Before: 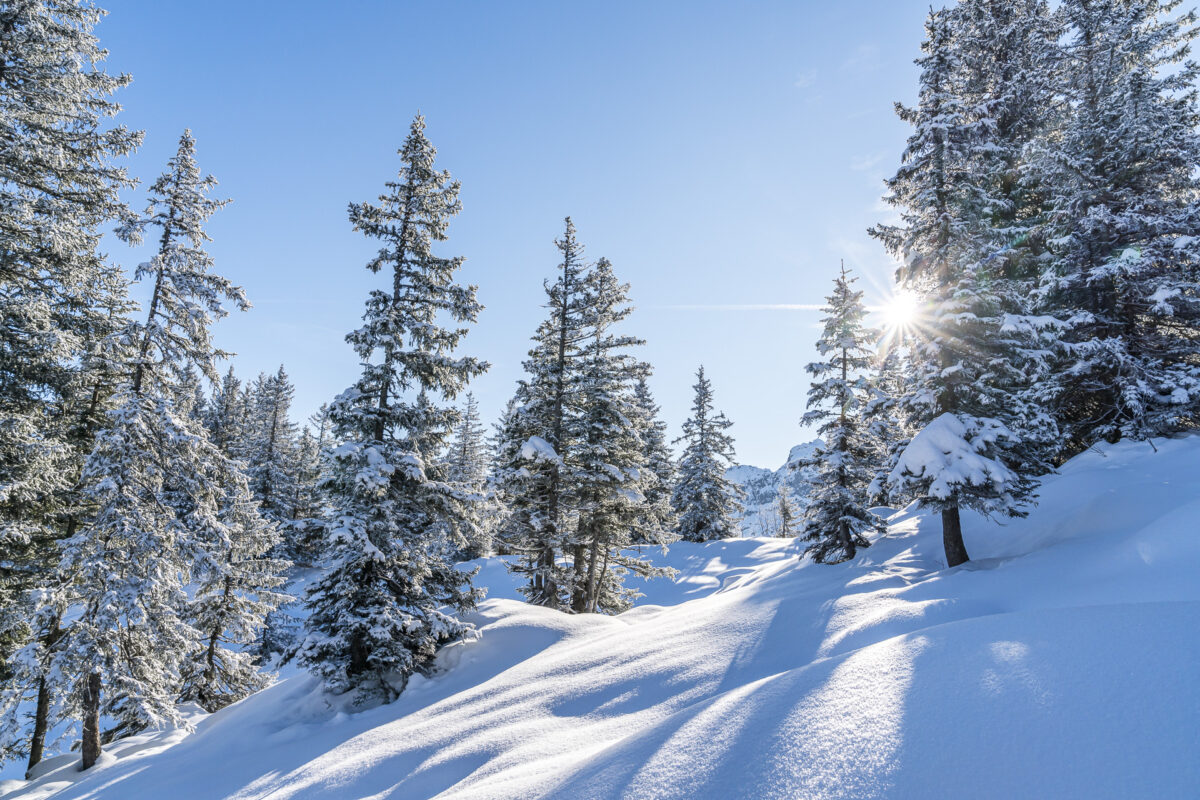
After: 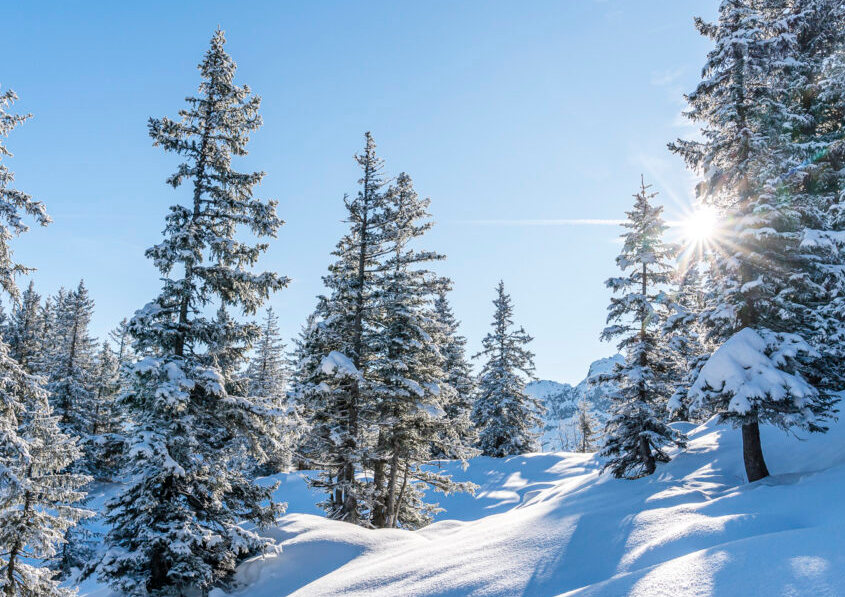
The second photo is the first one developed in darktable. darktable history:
crop and rotate: left 16.686%, top 10.7%, right 12.884%, bottom 14.651%
exposure: compensate highlight preservation false
